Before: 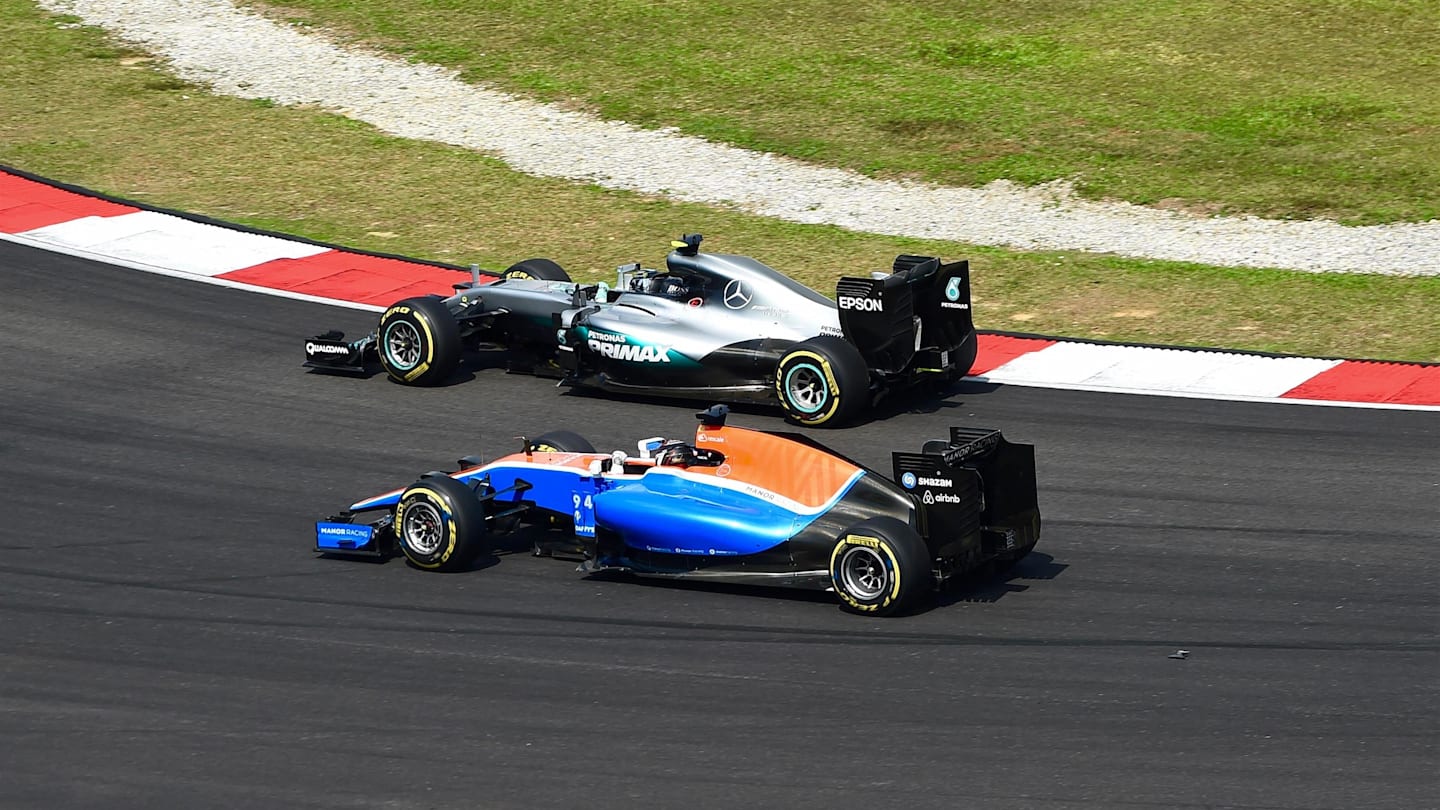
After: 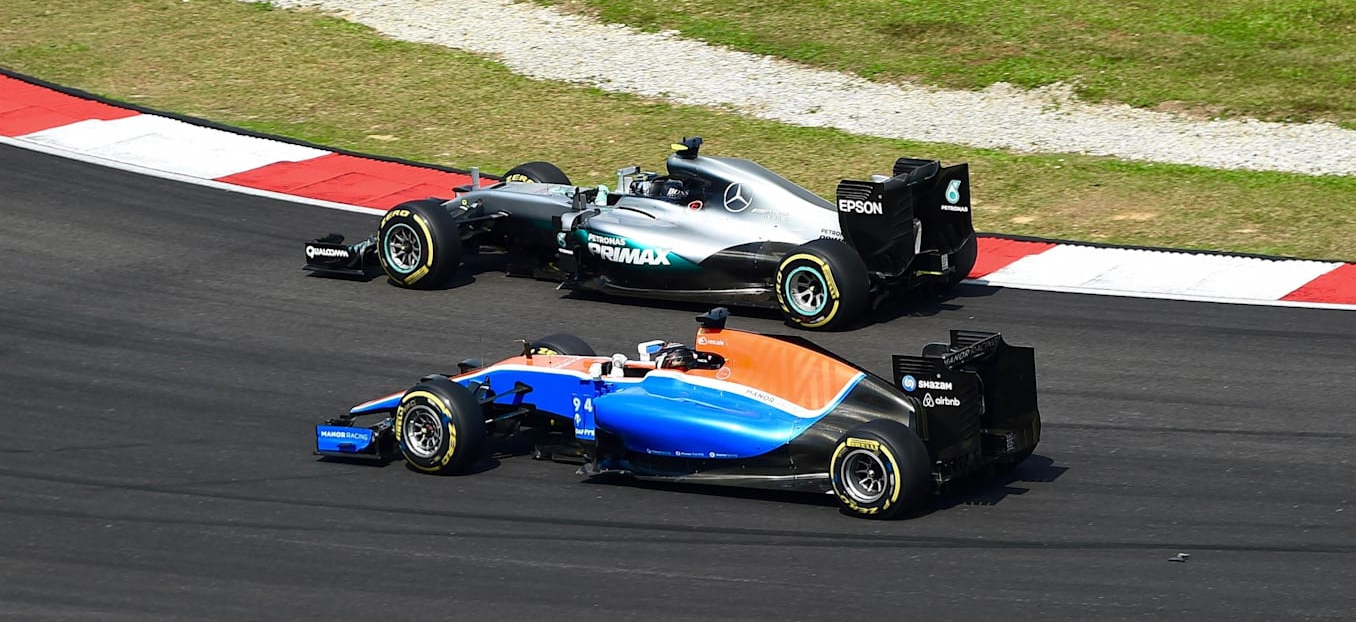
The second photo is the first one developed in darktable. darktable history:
crop and rotate: angle 0.028°, top 12.051%, right 5.75%, bottom 10.998%
